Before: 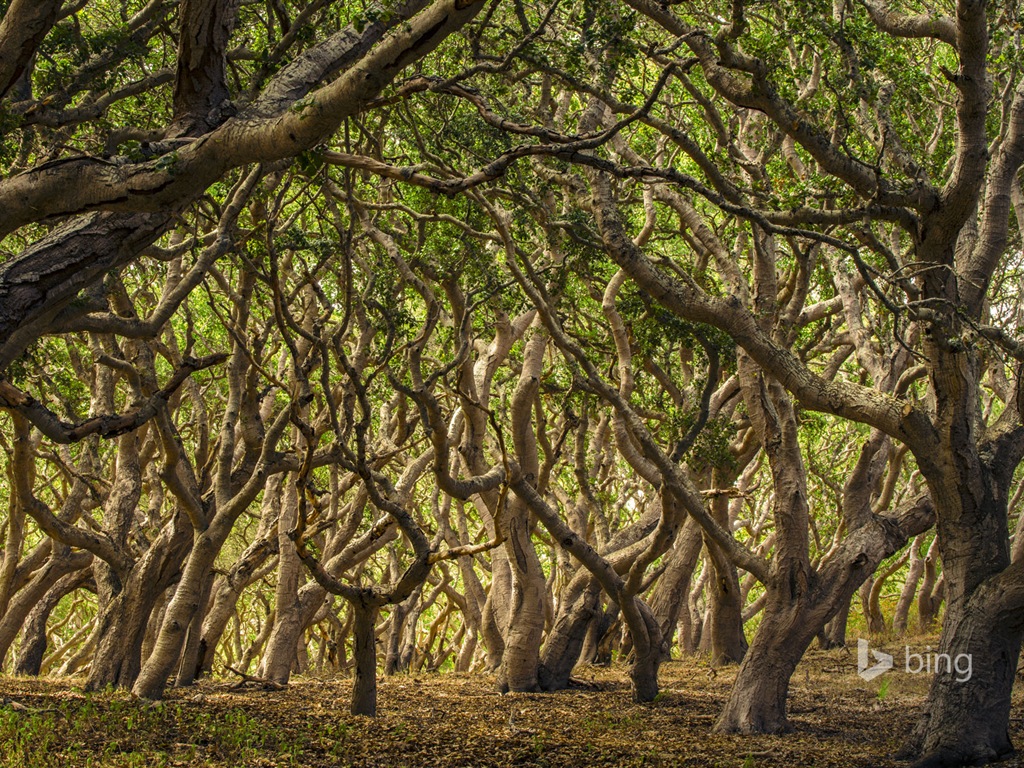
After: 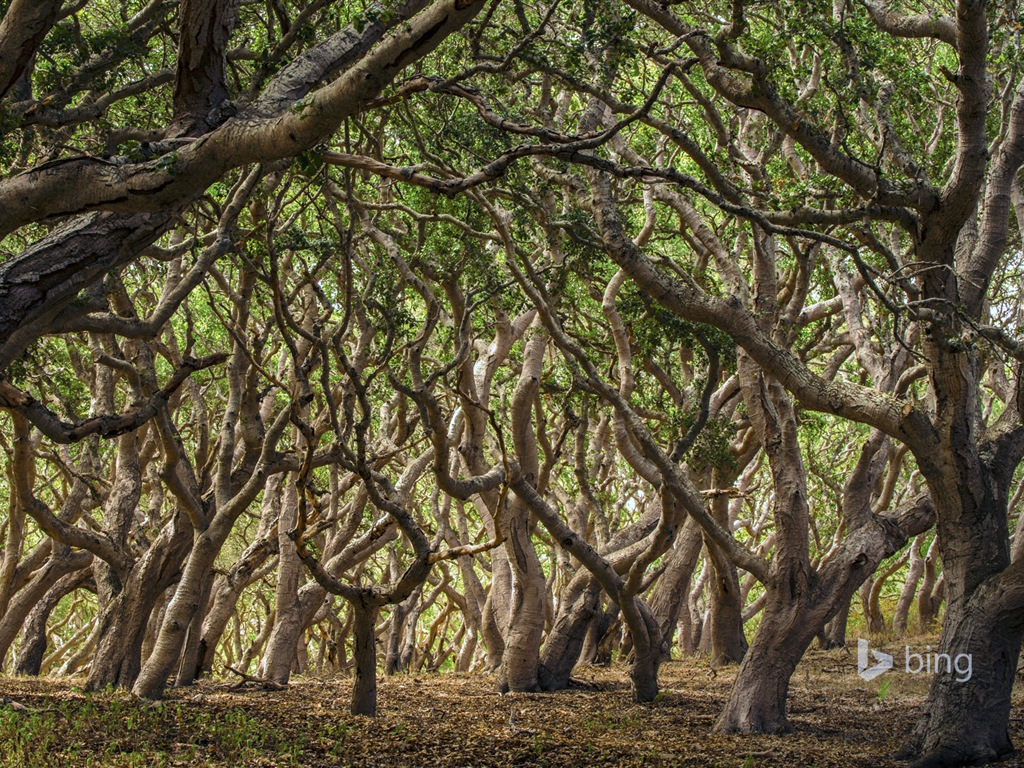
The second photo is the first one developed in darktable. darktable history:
color correction: highlights a* -1.86, highlights b* -18.51
